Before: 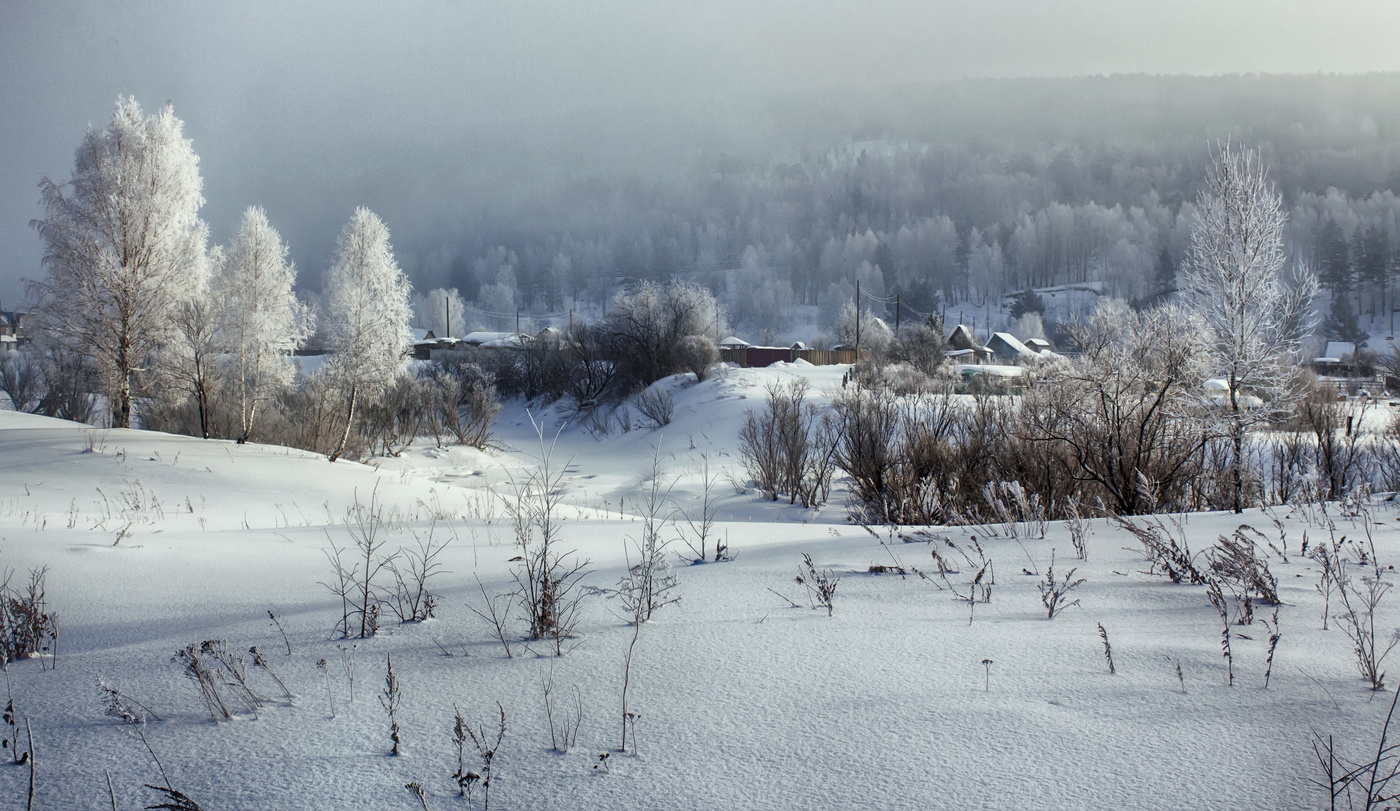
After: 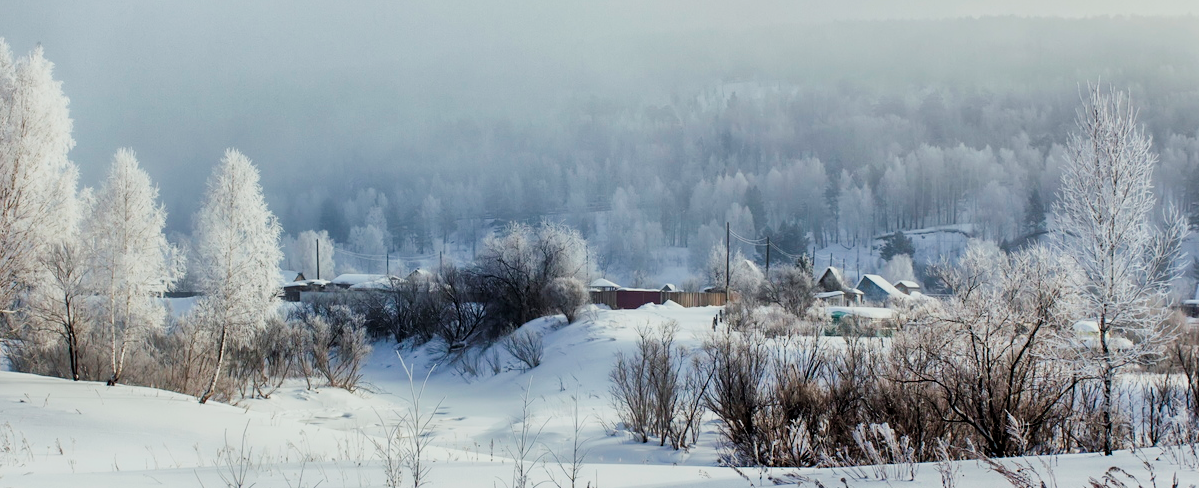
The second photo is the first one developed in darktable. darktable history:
tone equalizer: edges refinement/feathering 500, mask exposure compensation -1.57 EV, preserve details no
filmic rgb: black relative exposure -16 EV, white relative exposure 6.9 EV, hardness 4.65
exposure: exposure 0.607 EV, compensate highlight preservation false
crop and rotate: left 9.305%, top 7.326%, right 5.008%, bottom 32.477%
